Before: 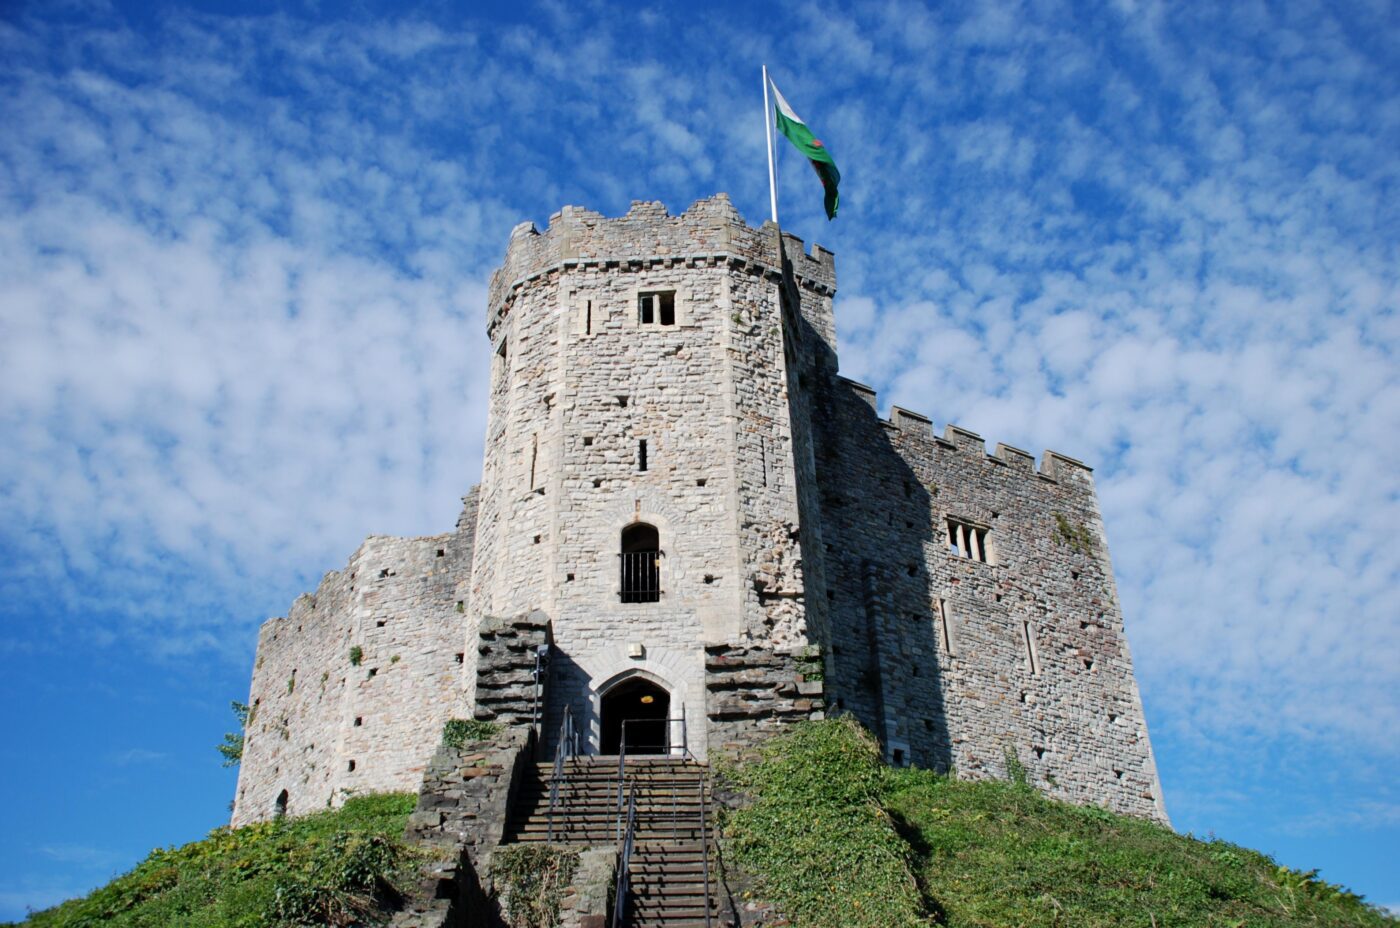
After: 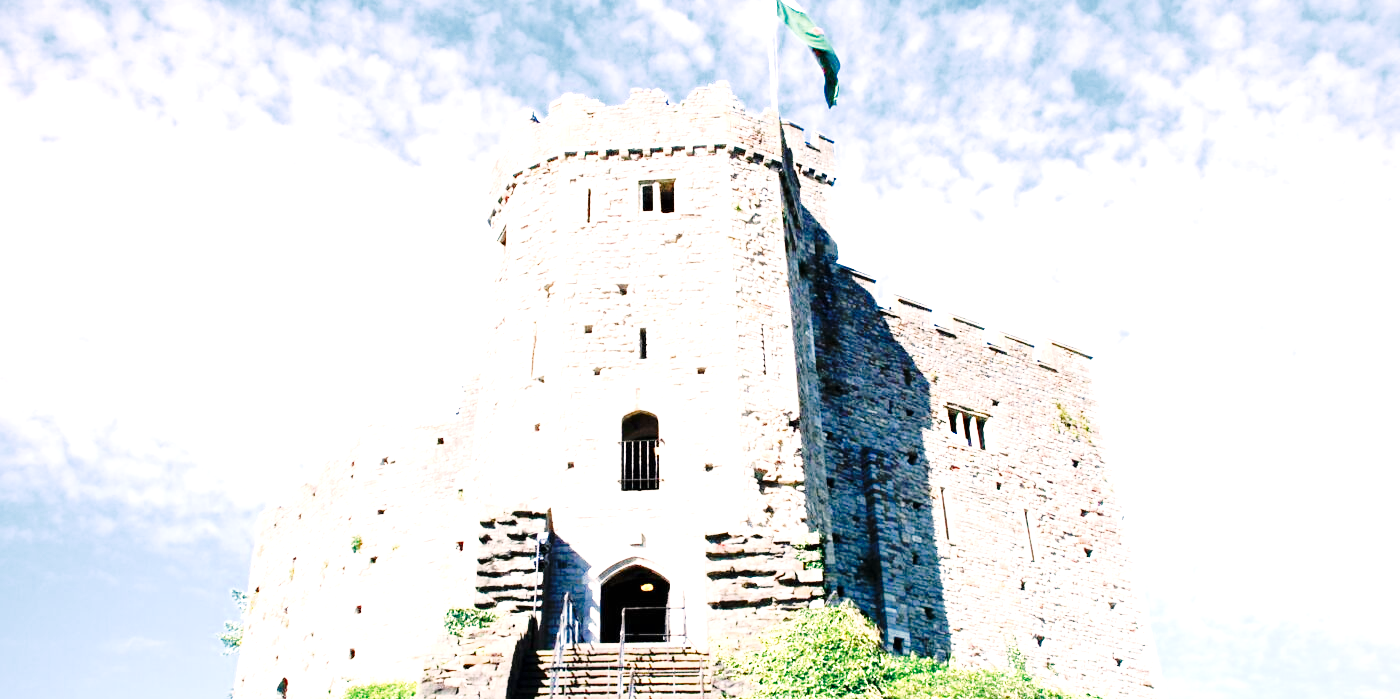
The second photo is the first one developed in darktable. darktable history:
color correction: highlights a* 5.97, highlights b* 4.69
color zones: curves: ch0 [(0, 0.5) (0.125, 0.4) (0.25, 0.5) (0.375, 0.4) (0.5, 0.4) (0.625, 0.35) (0.75, 0.35) (0.875, 0.5)]; ch1 [(0, 0.35) (0.125, 0.45) (0.25, 0.35) (0.375, 0.35) (0.5, 0.35) (0.625, 0.35) (0.75, 0.45) (0.875, 0.35)]; ch2 [(0, 0.6) (0.125, 0.5) (0.25, 0.5) (0.375, 0.6) (0.5, 0.6) (0.625, 0.5) (0.75, 0.5) (0.875, 0.5)]
color balance rgb: shadows lift › chroma 0.91%, shadows lift › hue 115.21°, perceptual saturation grading › global saturation 20%, perceptual saturation grading › highlights -14.32%, perceptual saturation grading › shadows 49.629%, global vibrance 20%
crop and rotate: top 12.14%, bottom 12.517%
tone equalizer: -8 EV -1.06 EV, -7 EV -1.05 EV, -6 EV -0.881 EV, -5 EV -0.557 EV, -3 EV 0.598 EV, -2 EV 0.864 EV, -1 EV 0.997 EV, +0 EV 1.08 EV
exposure: black level correction 0, exposure 1.473 EV, compensate highlight preservation false
base curve: curves: ch0 [(0, 0) (0.028, 0.03) (0.121, 0.232) (0.46, 0.748) (0.859, 0.968) (1, 1)], preserve colors none
